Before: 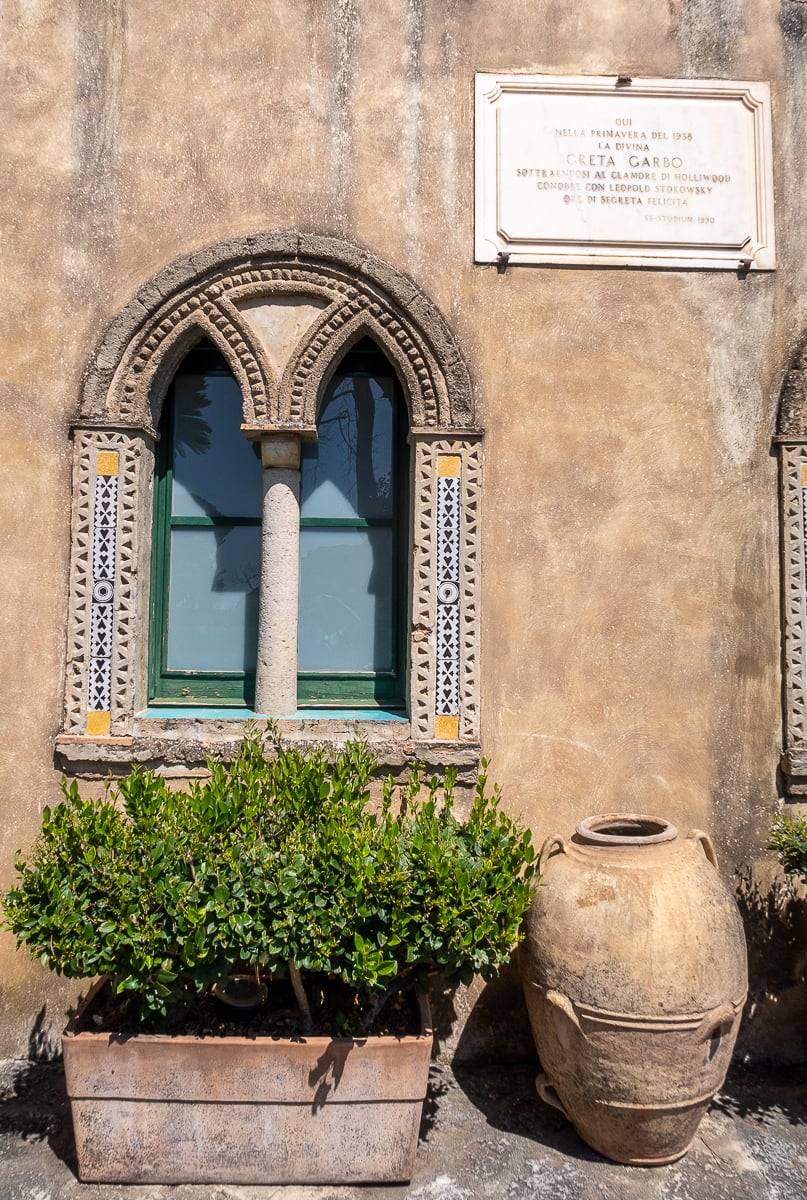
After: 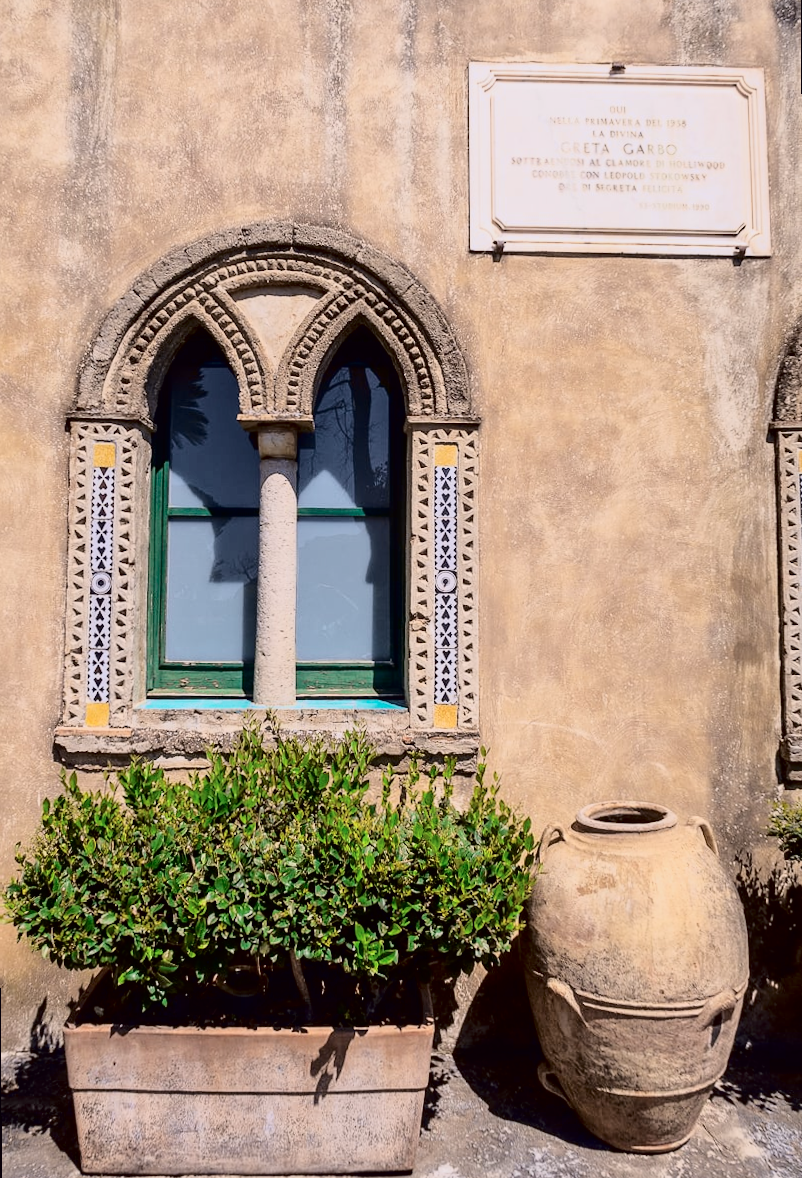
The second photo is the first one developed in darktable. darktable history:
rotate and perspective: rotation -0.45°, automatic cropping original format, crop left 0.008, crop right 0.992, crop top 0.012, crop bottom 0.988
tone curve: curves: ch0 [(0.003, 0.003) (0.104, 0.026) (0.236, 0.181) (0.401, 0.443) (0.495, 0.55) (0.625, 0.67) (0.819, 0.841) (0.96, 0.899)]; ch1 [(0, 0) (0.161, 0.092) (0.37, 0.302) (0.424, 0.402) (0.45, 0.466) (0.495, 0.51) (0.573, 0.571) (0.638, 0.641) (0.751, 0.741) (1, 1)]; ch2 [(0, 0) (0.352, 0.403) (0.466, 0.443) (0.524, 0.526) (0.56, 0.556) (1, 1)], color space Lab, independent channels, preserve colors none
